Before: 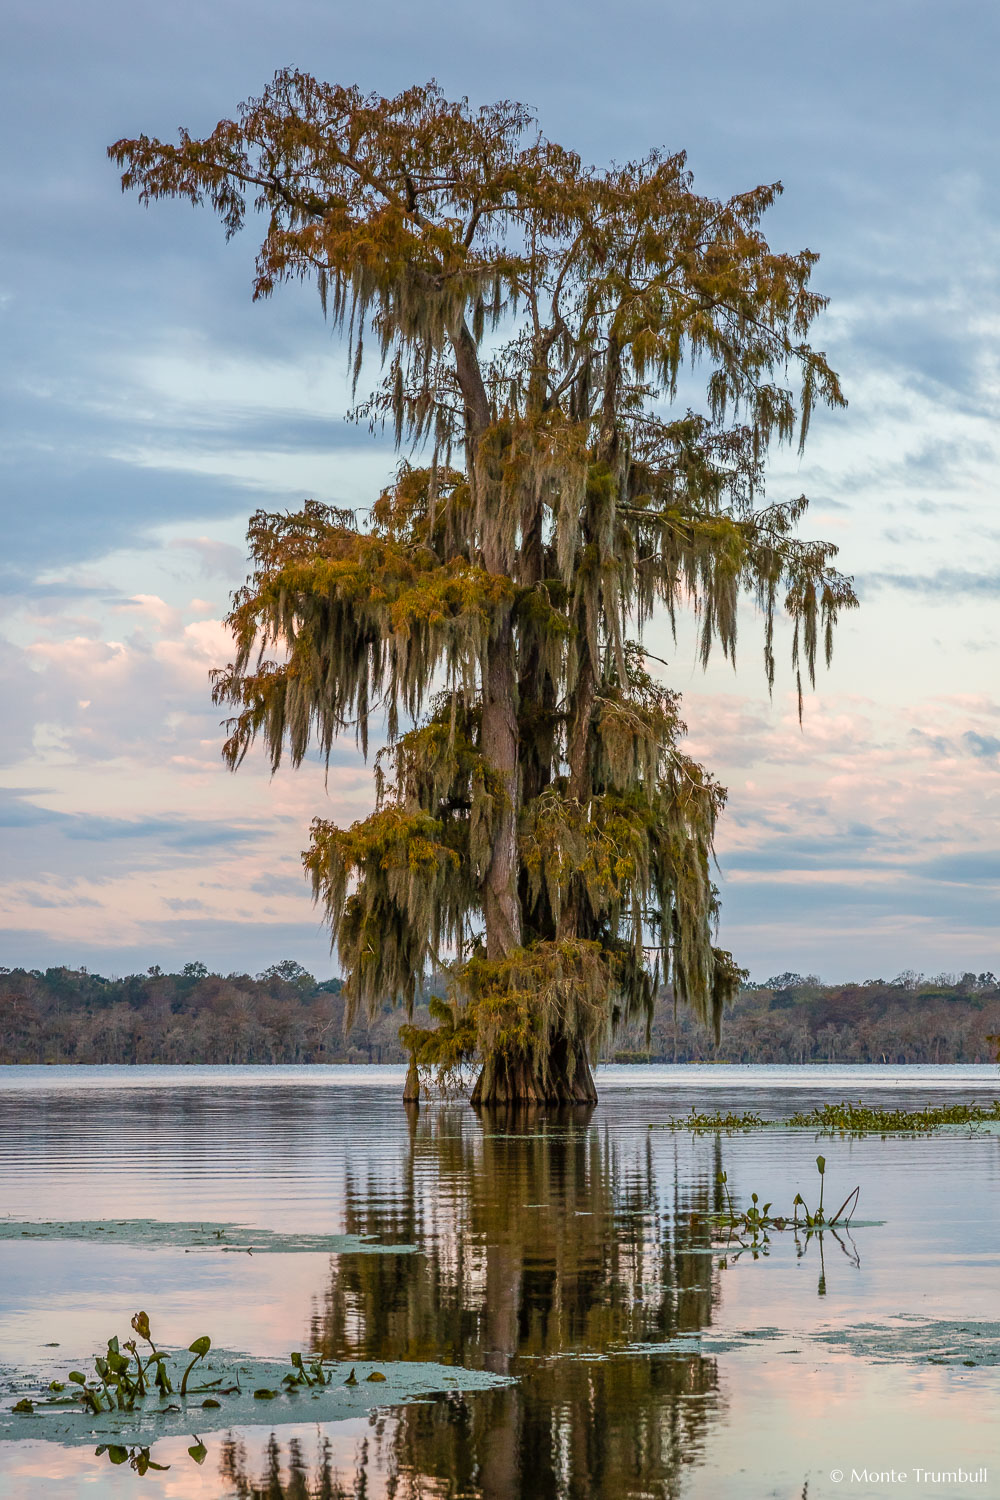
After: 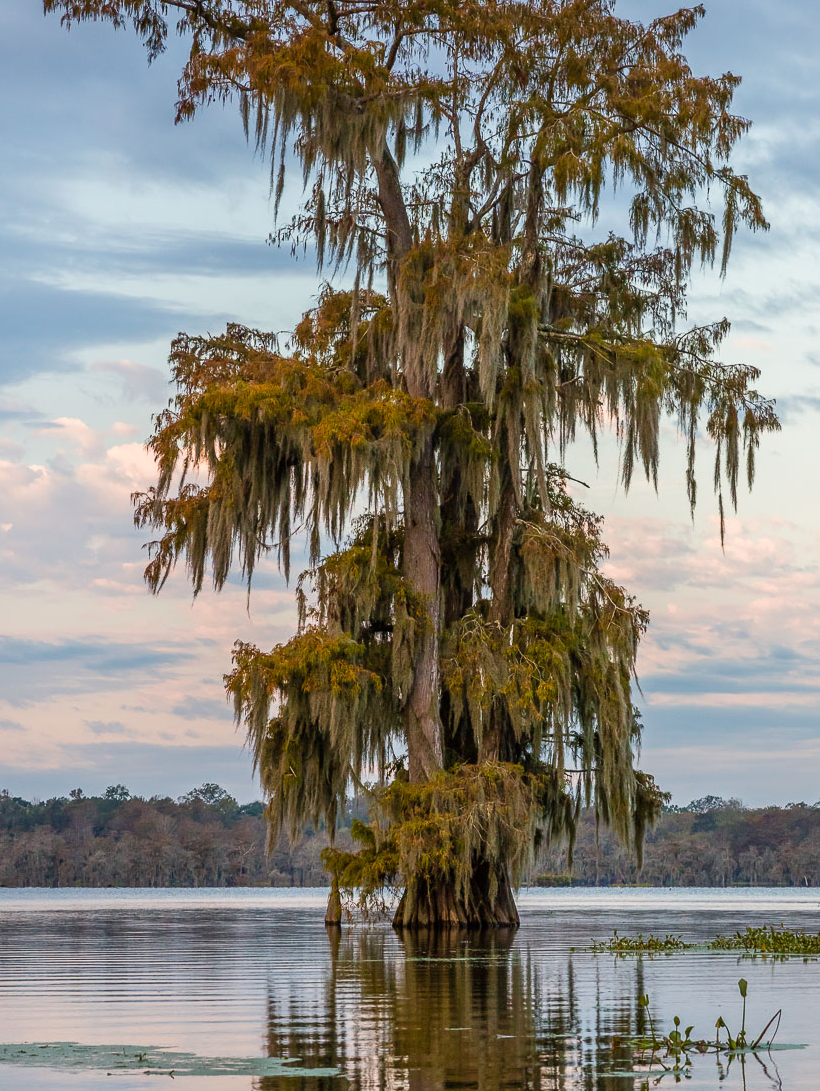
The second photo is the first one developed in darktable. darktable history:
crop: left 7.856%, top 11.836%, right 10.12%, bottom 15.387%
